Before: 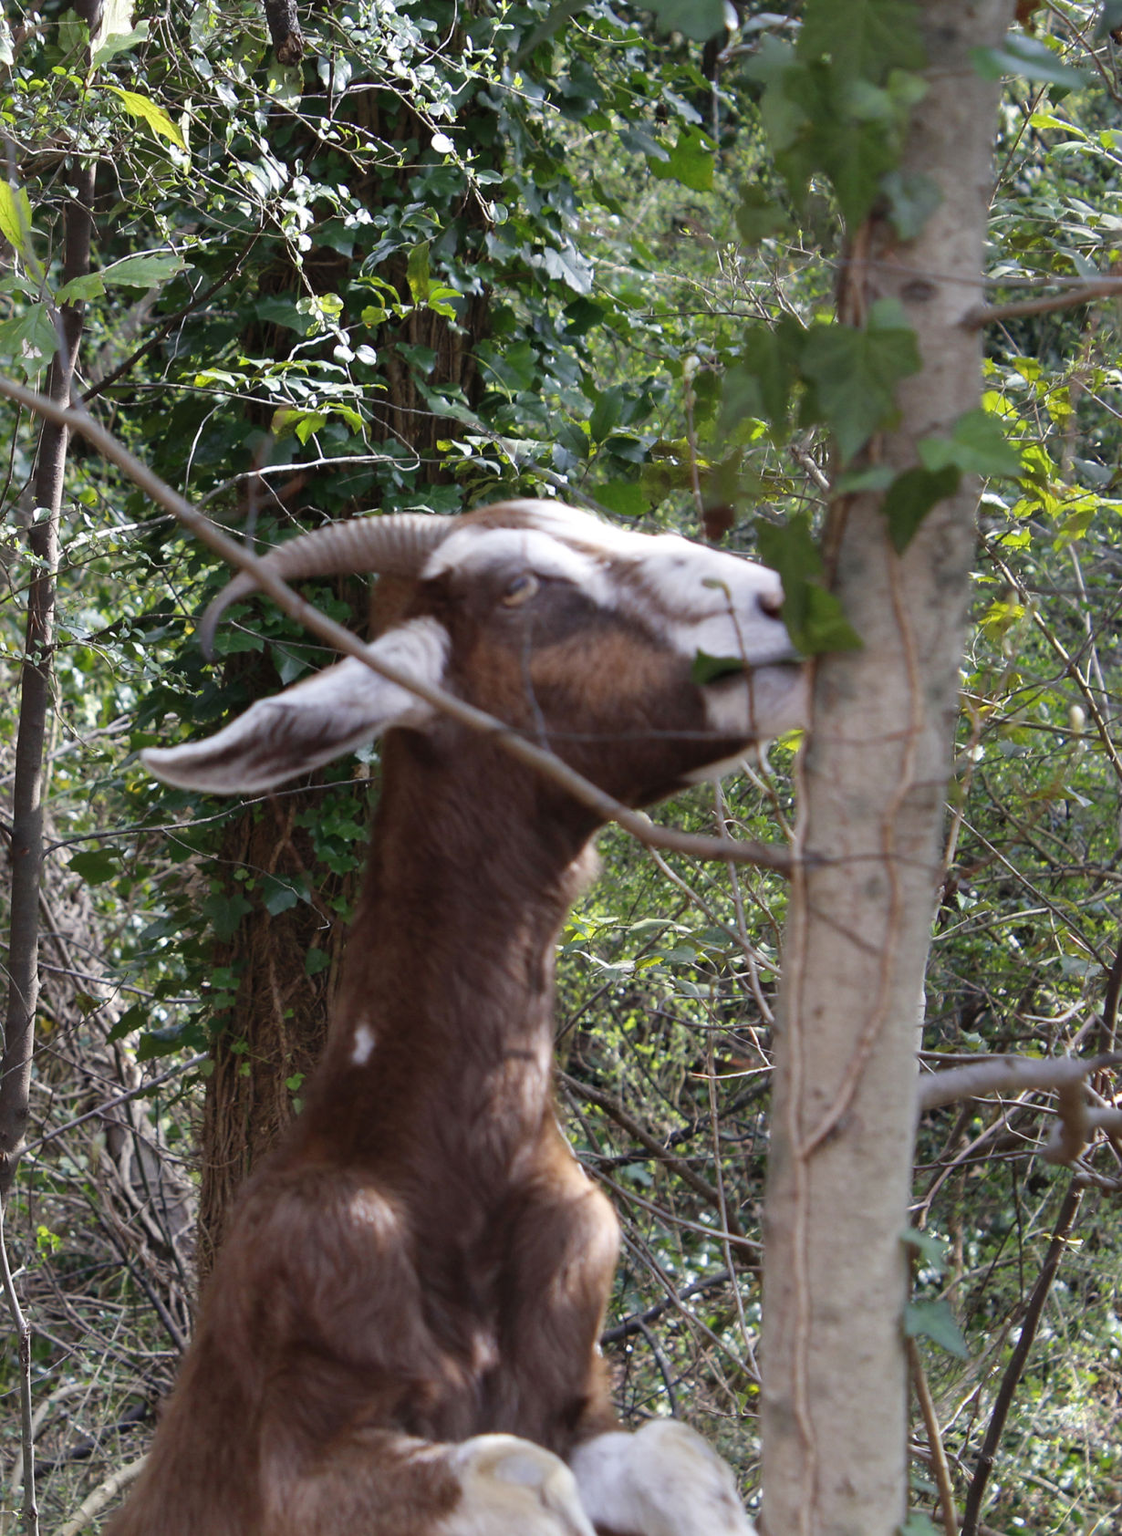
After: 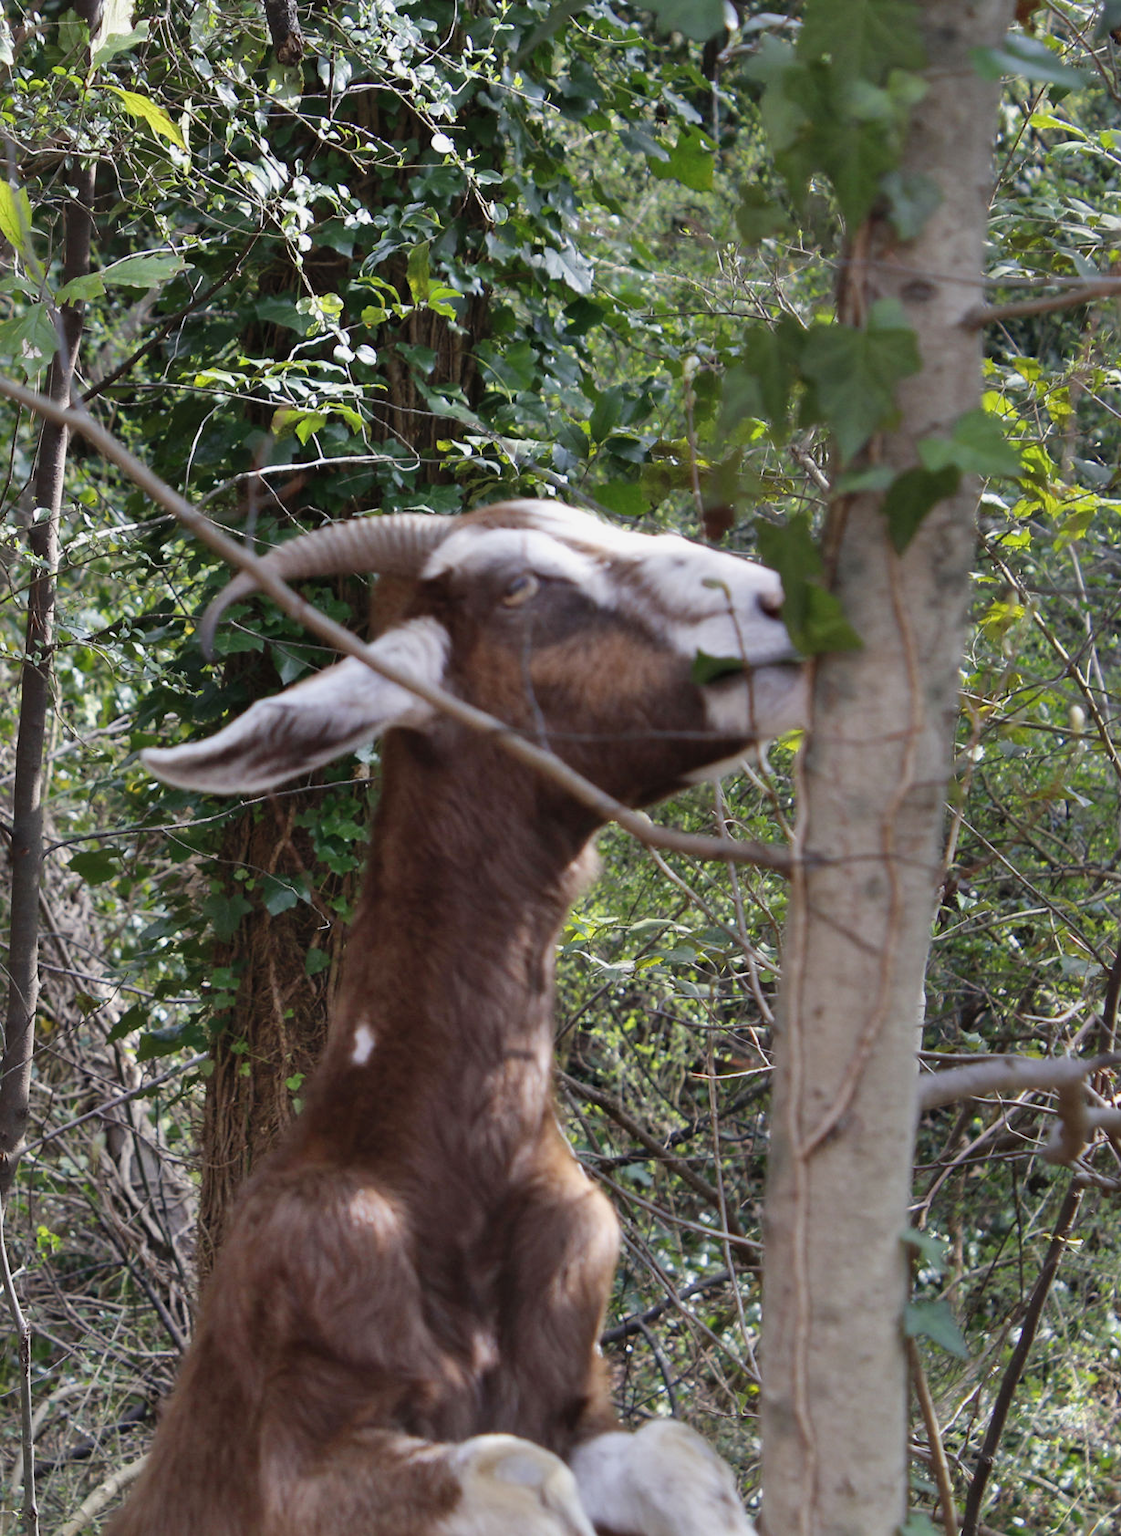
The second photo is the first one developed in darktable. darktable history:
exposure: exposure -0.153 EV, compensate highlight preservation false
shadows and highlights: white point adjustment 0.05, highlights color adjustment 55.9%, soften with gaussian
